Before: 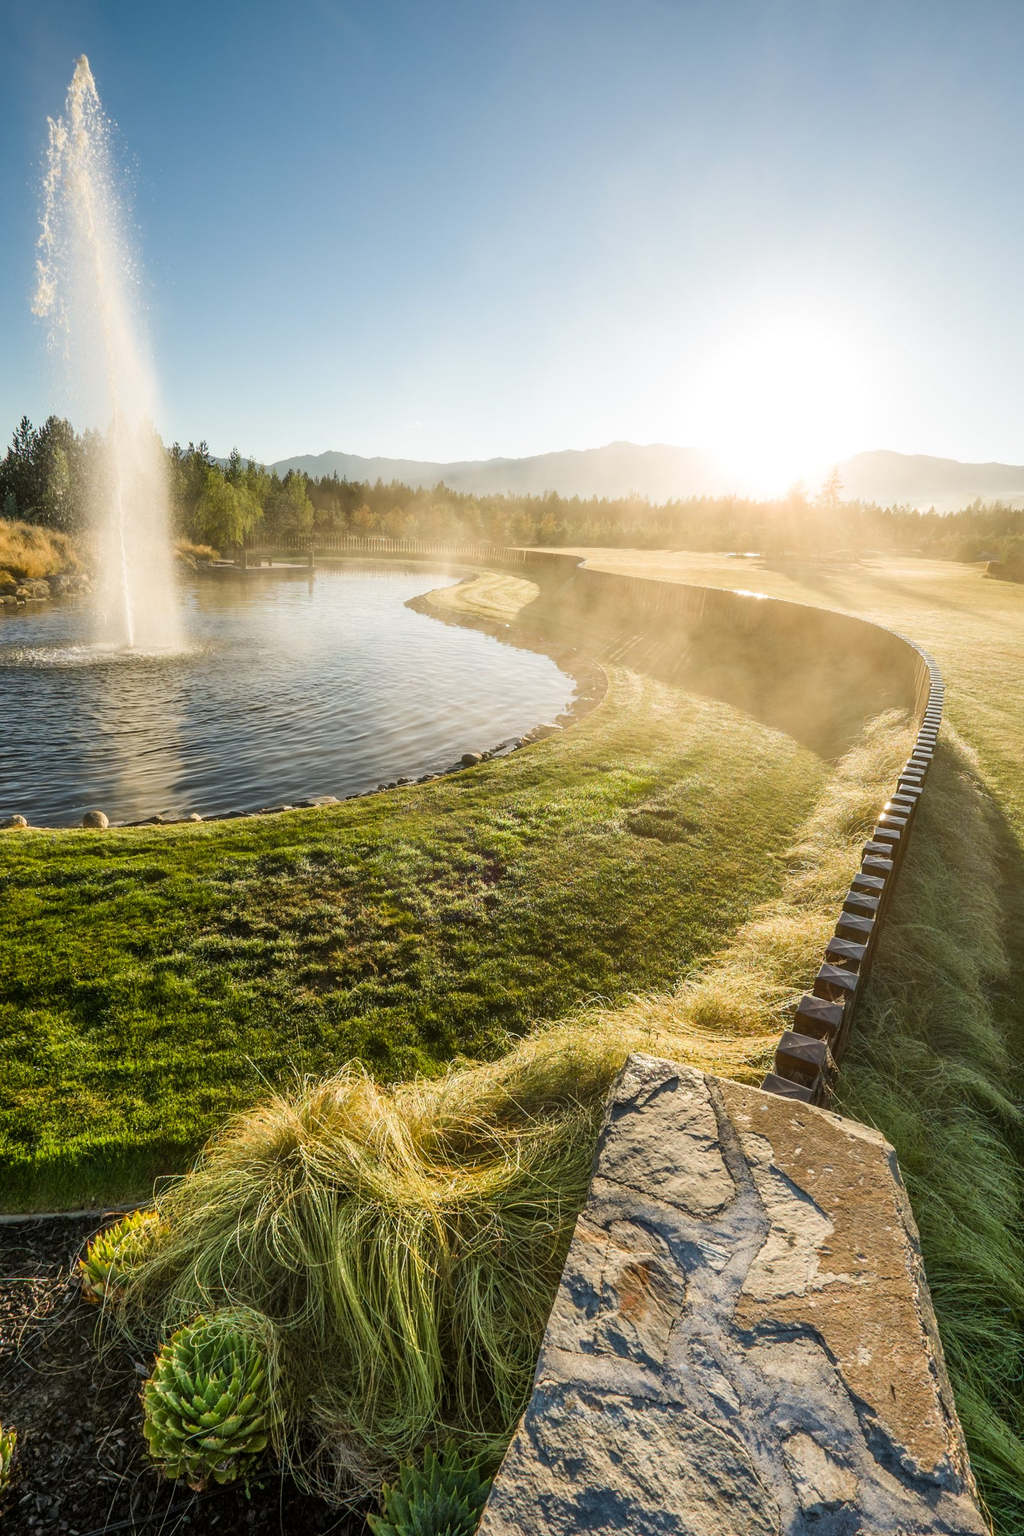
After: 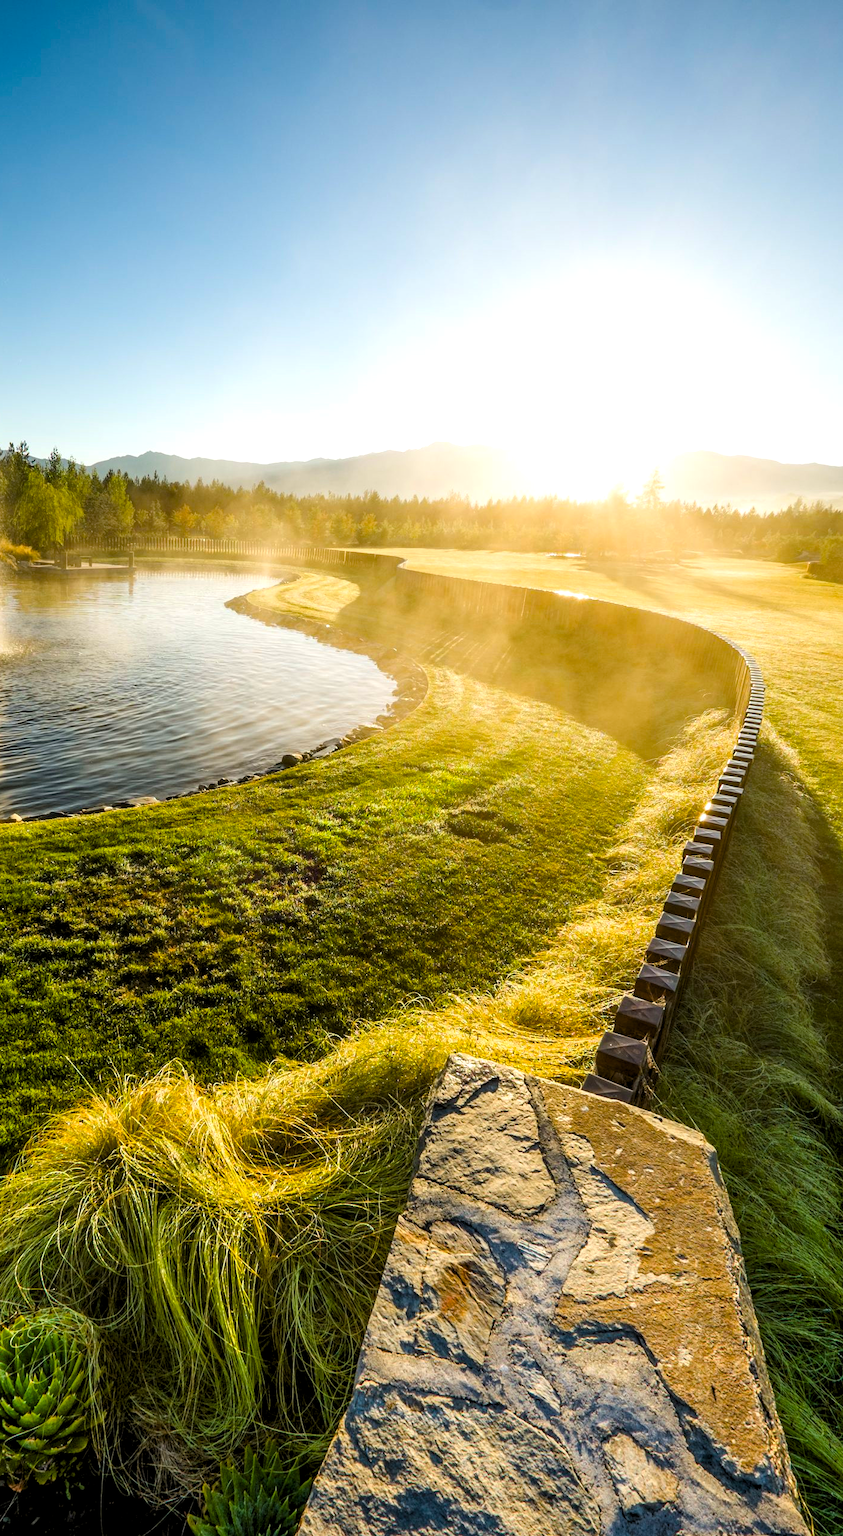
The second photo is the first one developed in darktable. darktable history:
crop: left 17.617%, bottom 0.018%
haze removal: compatibility mode true, adaptive false
levels: levels [0.062, 0.494, 0.925]
color balance rgb: global offset › luminance -0.355%, perceptual saturation grading › global saturation 30.486%, global vibrance 20%
